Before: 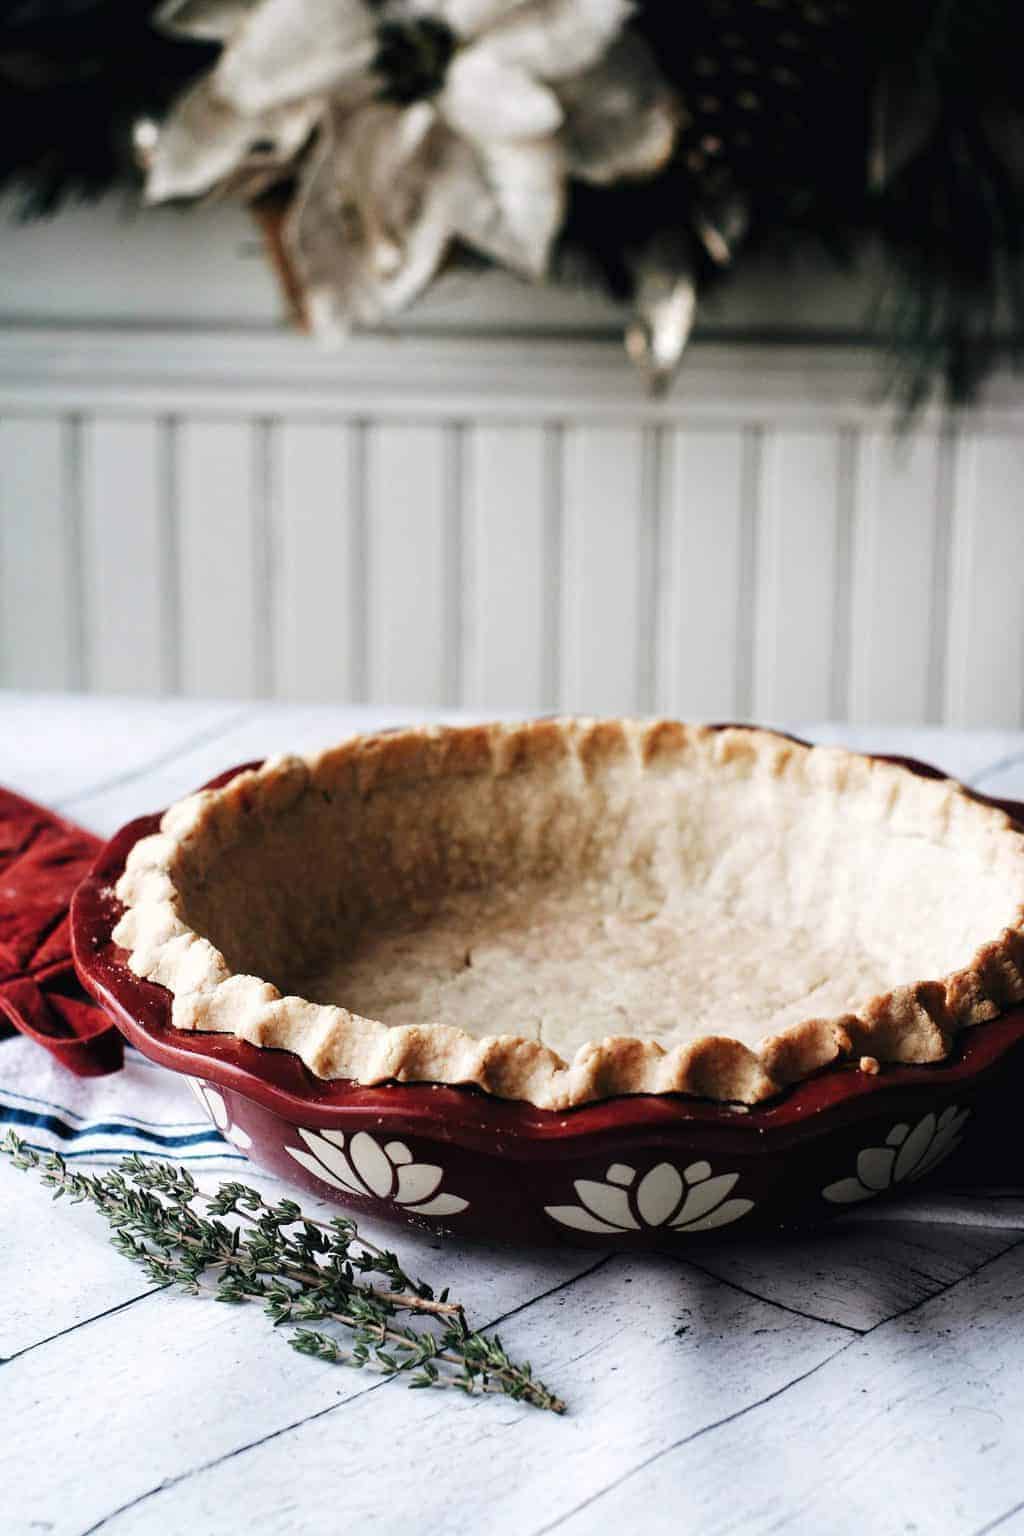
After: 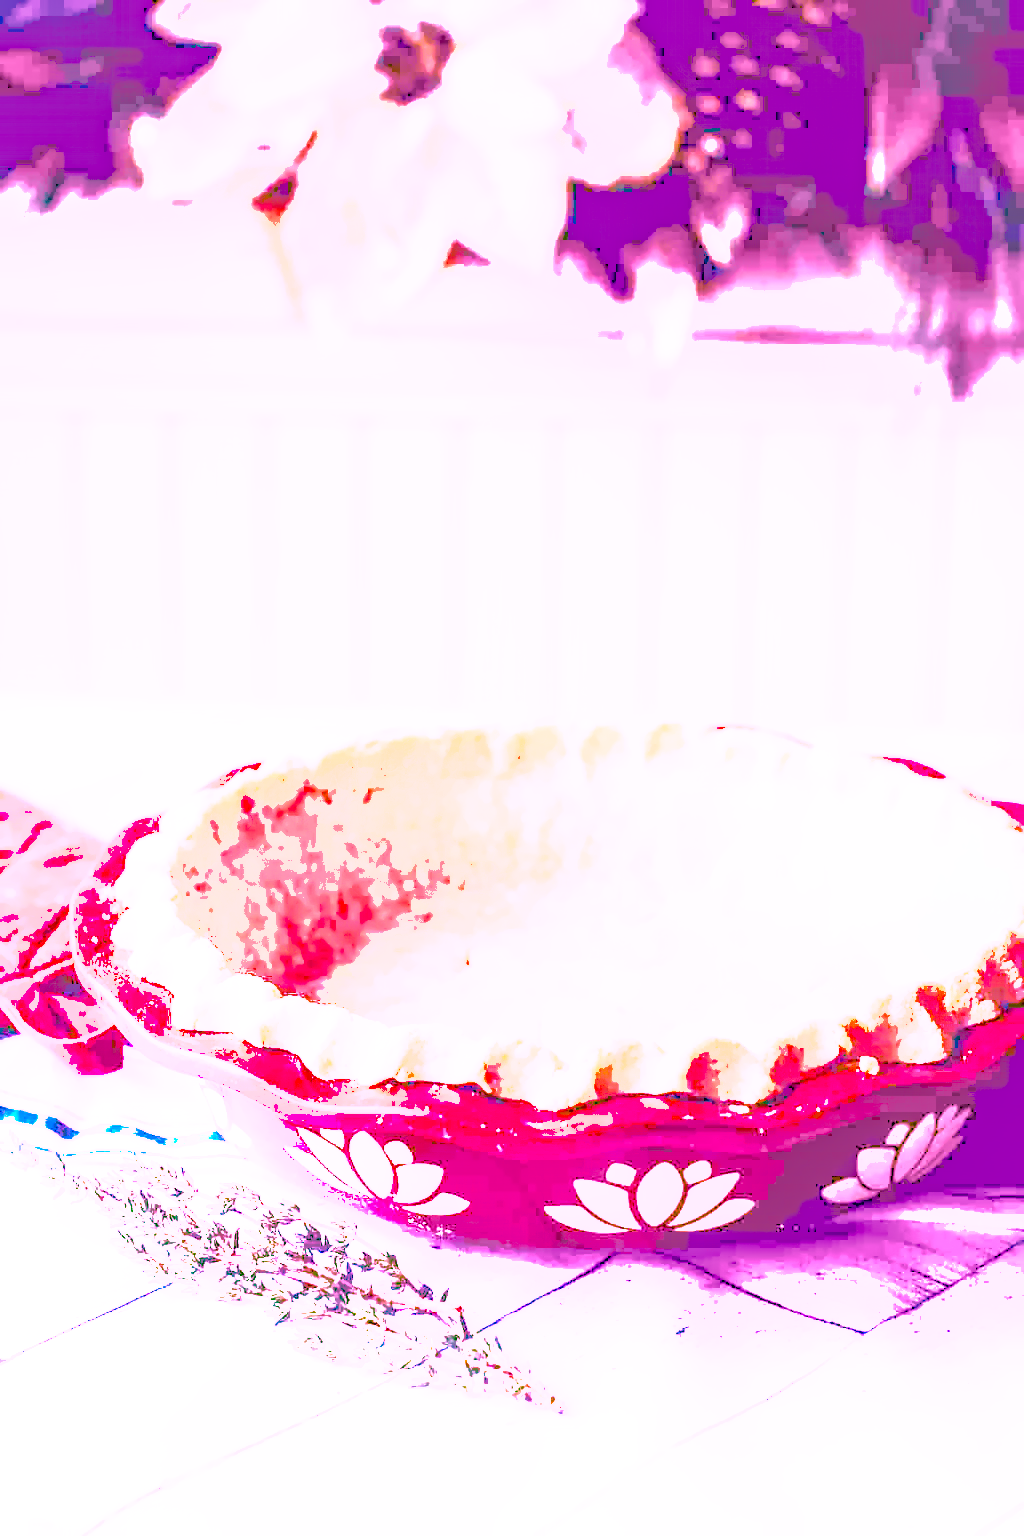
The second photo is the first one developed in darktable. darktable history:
local contrast: on, module defaults
color calibration: illuminant as shot in camera, x 0.358, y 0.373, temperature 4628.91 K
denoise (profiled): preserve shadows 1.52, scattering 0.002, a [-1, 0, 0], compensate highlight preservation false
haze removal: compatibility mode true, adaptive false
highlight reconstruction: on, module defaults
hot pixels: on, module defaults
lens correction: scale 1, crop 1, focal 16, aperture 5.6, distance 1000, camera "Canon EOS RP", lens "Canon RF 16mm F2.8 STM"
shadows and highlights: on, module defaults
white balance: red 2.229, blue 1.46
velvia: on, module defaults
color balance rgb "Colors on Steroids": linear chroma grading › shadows 10%, linear chroma grading › highlights 10%, linear chroma grading › global chroma 15%, linear chroma grading › mid-tones 15%, perceptual saturation grading › global saturation 40%, perceptual saturation grading › highlights -25%, perceptual saturation grading › mid-tones 35%, perceptual saturation grading › shadows 35%, perceptual brilliance grading › global brilliance 11.29%, global vibrance 11.29%
exposure: black level correction 0, exposure 1.675 EV, compensate exposure bias true, compensate highlight preservation false
tone equalizer "mask blending: all purposes": on, module defaults
